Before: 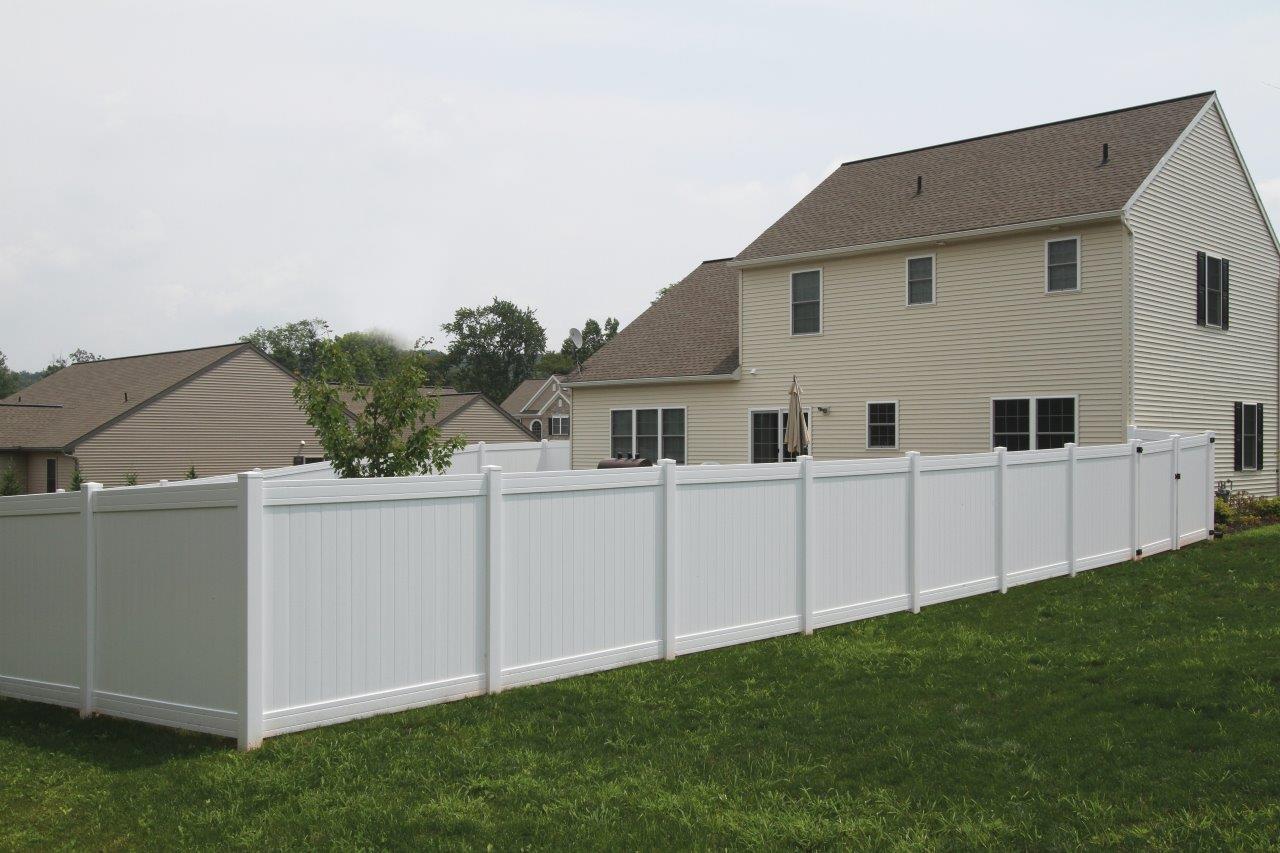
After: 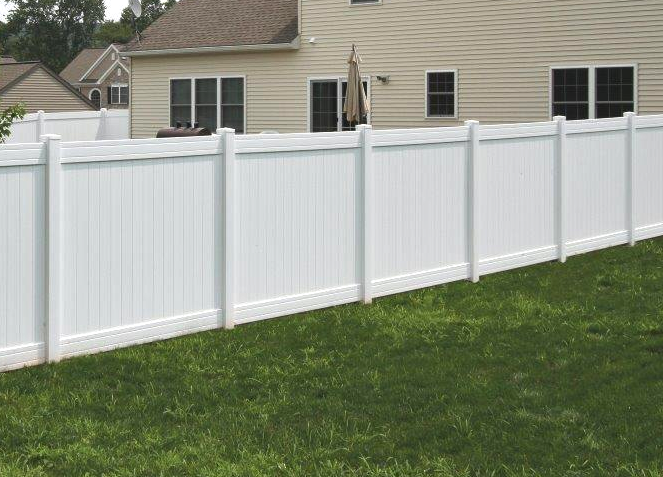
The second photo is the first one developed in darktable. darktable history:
exposure: black level correction 0, exposure 0.5 EV, compensate highlight preservation false
crop: left 34.479%, top 38.822%, right 13.718%, bottom 5.172%
shadows and highlights: shadows 25, highlights -48, soften with gaussian
